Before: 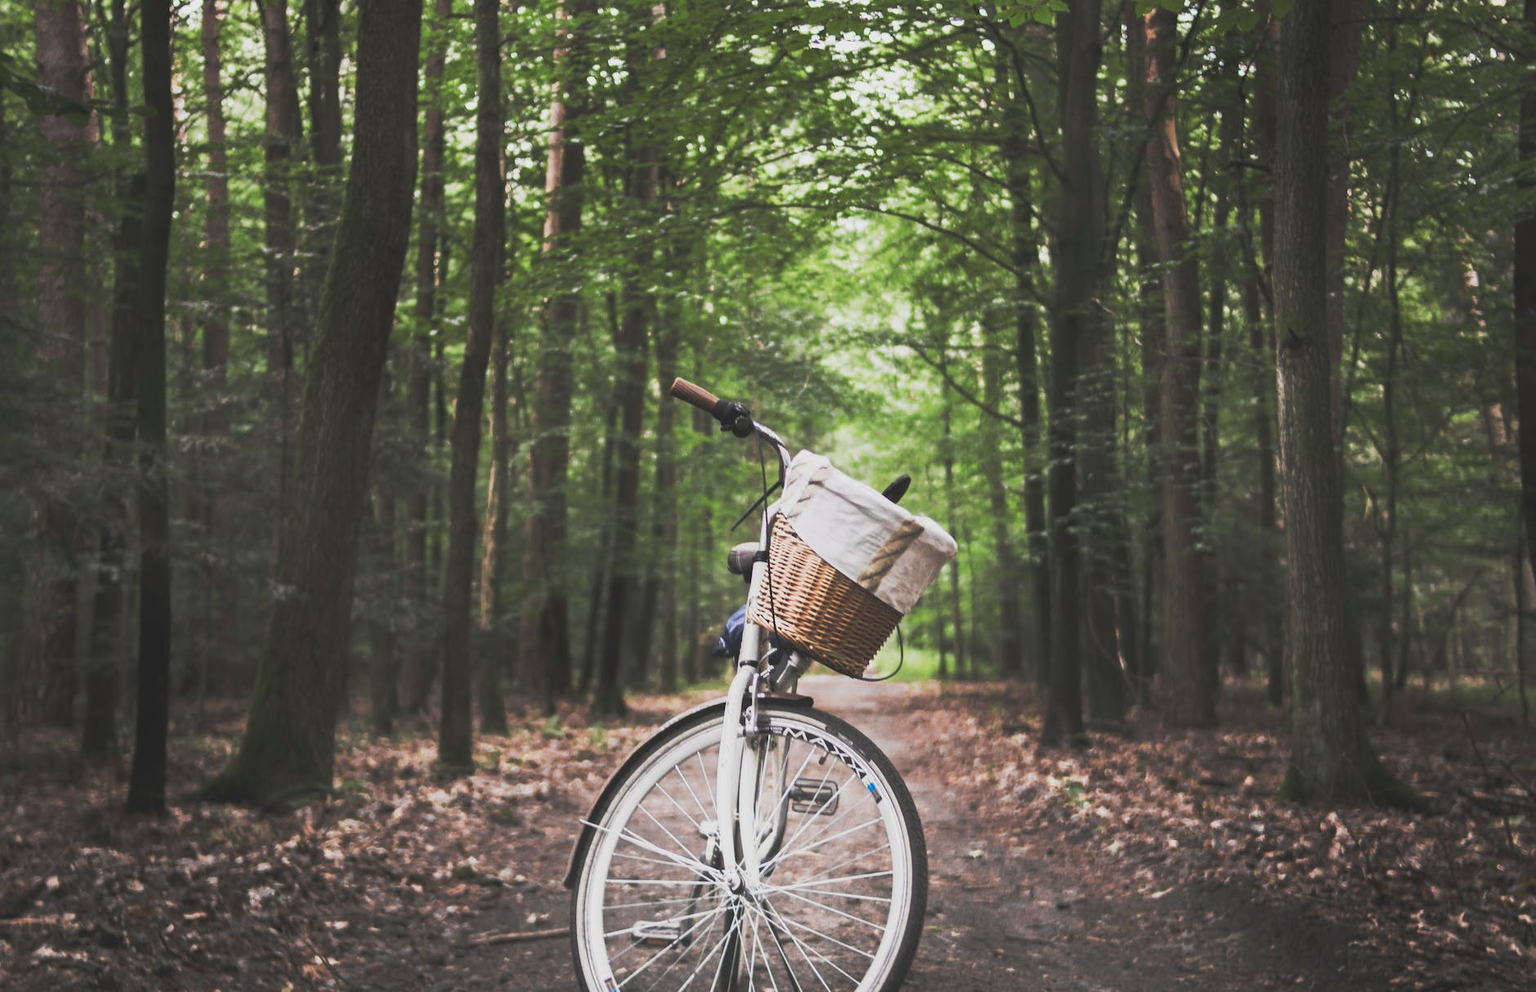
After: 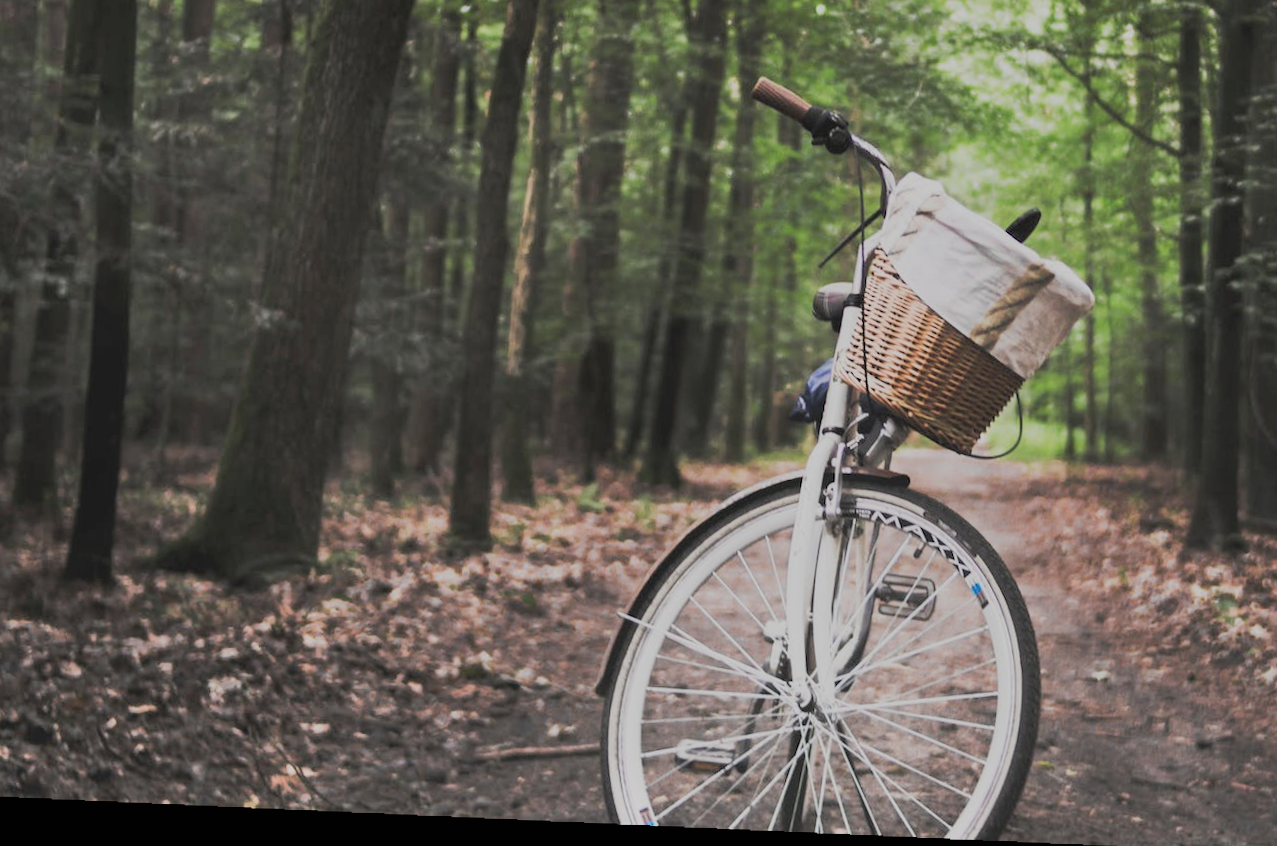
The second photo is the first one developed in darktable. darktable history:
filmic rgb: black relative exposure -7.65 EV, white relative exposure 4.56 EV, hardness 3.61
shadows and highlights: radius 108.52, shadows 40.68, highlights -72.88, low approximation 0.01, soften with gaussian
rotate and perspective: rotation 1.72°, automatic cropping off
crop and rotate: angle -0.82°, left 3.85%, top 31.828%, right 27.992%
exposure: compensate highlight preservation false
